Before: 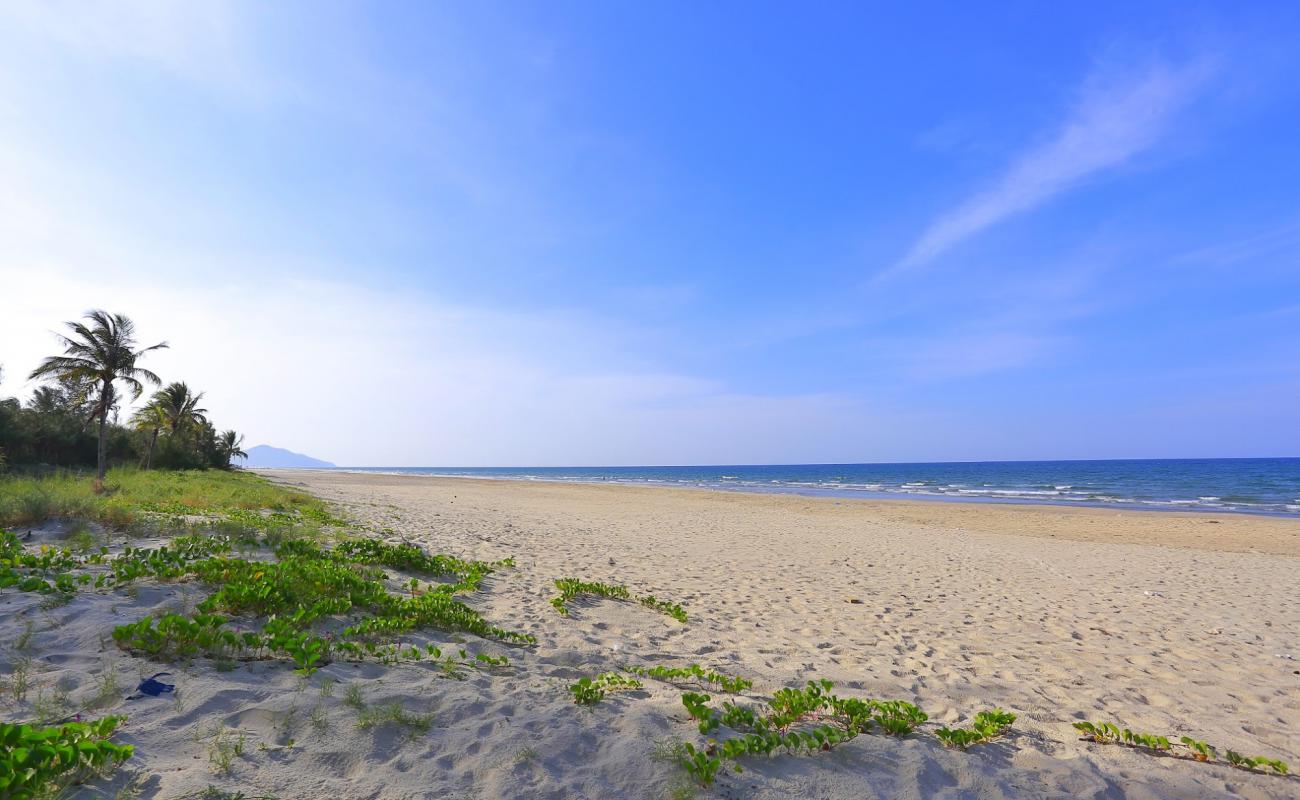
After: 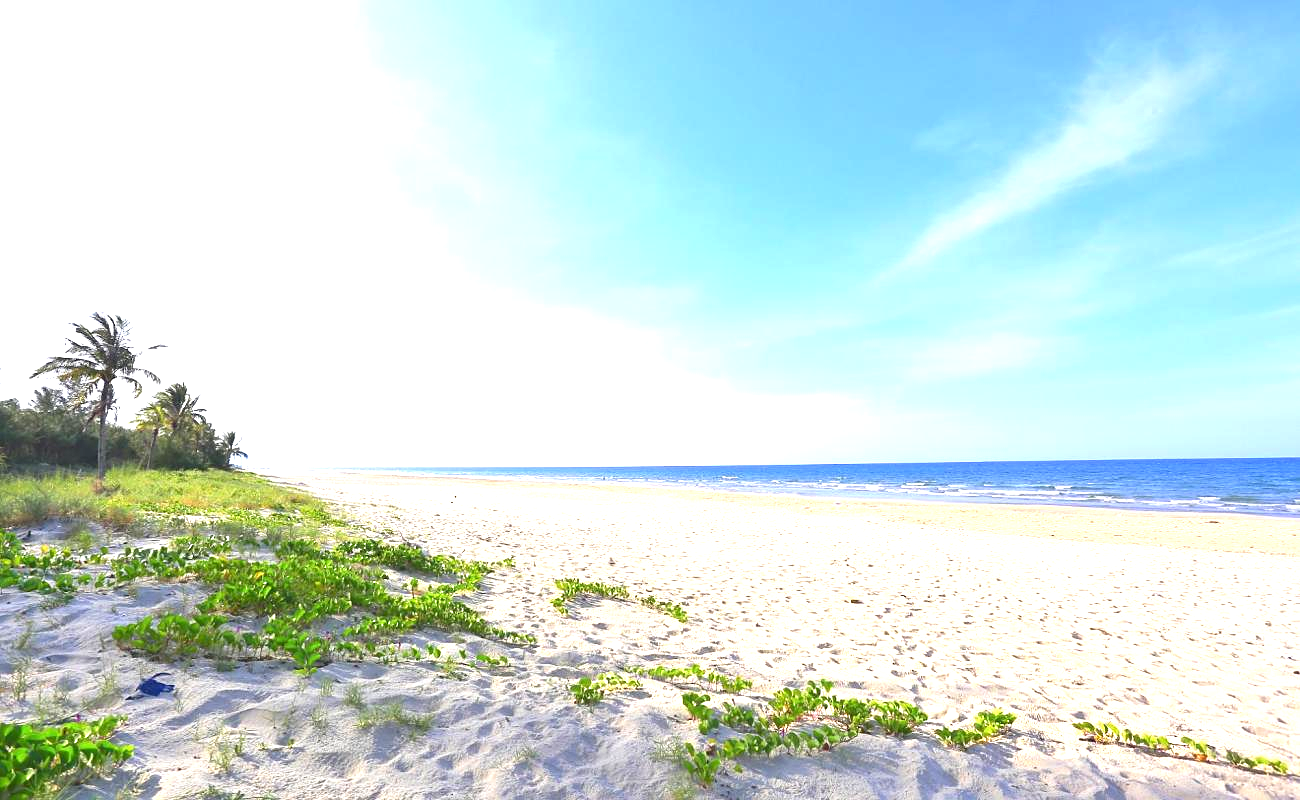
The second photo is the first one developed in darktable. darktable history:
sharpen: amount 0.214
exposure: black level correction 0, exposure 1.522 EV, compensate highlight preservation false
